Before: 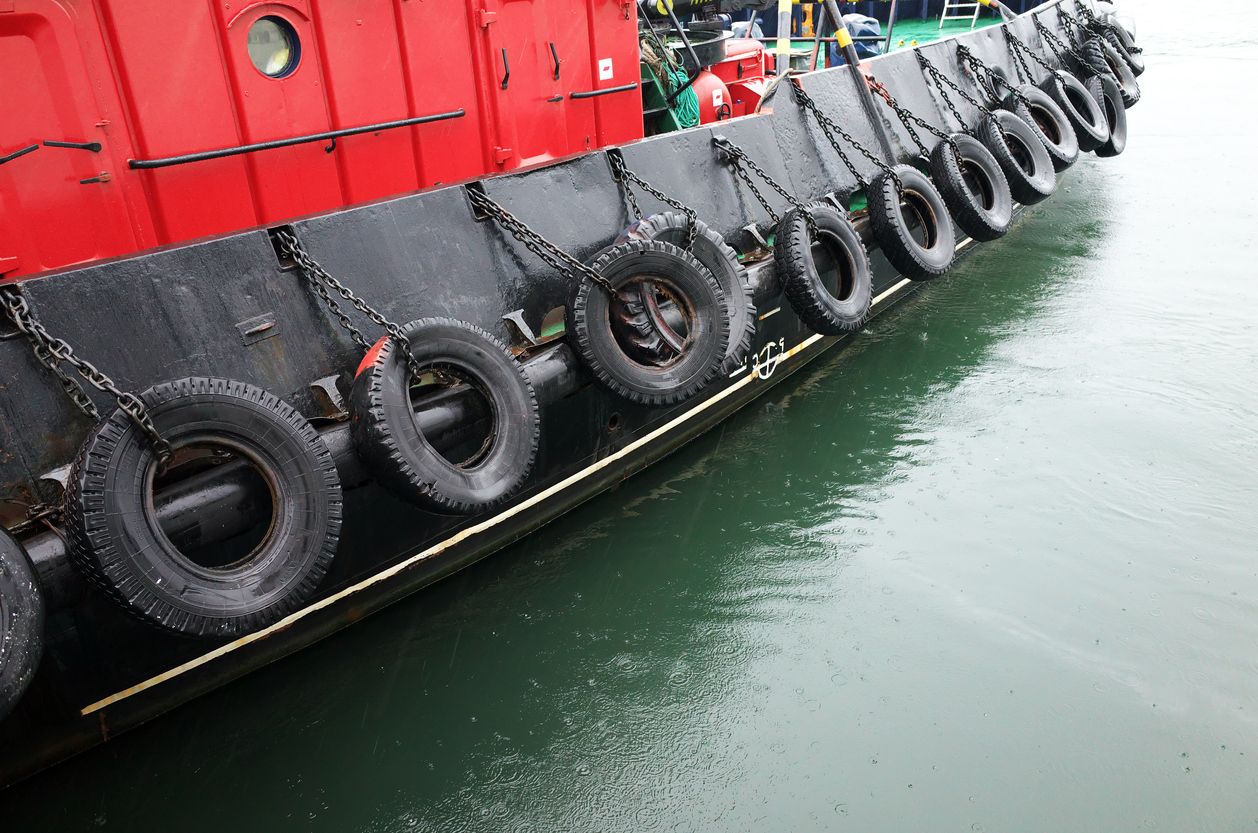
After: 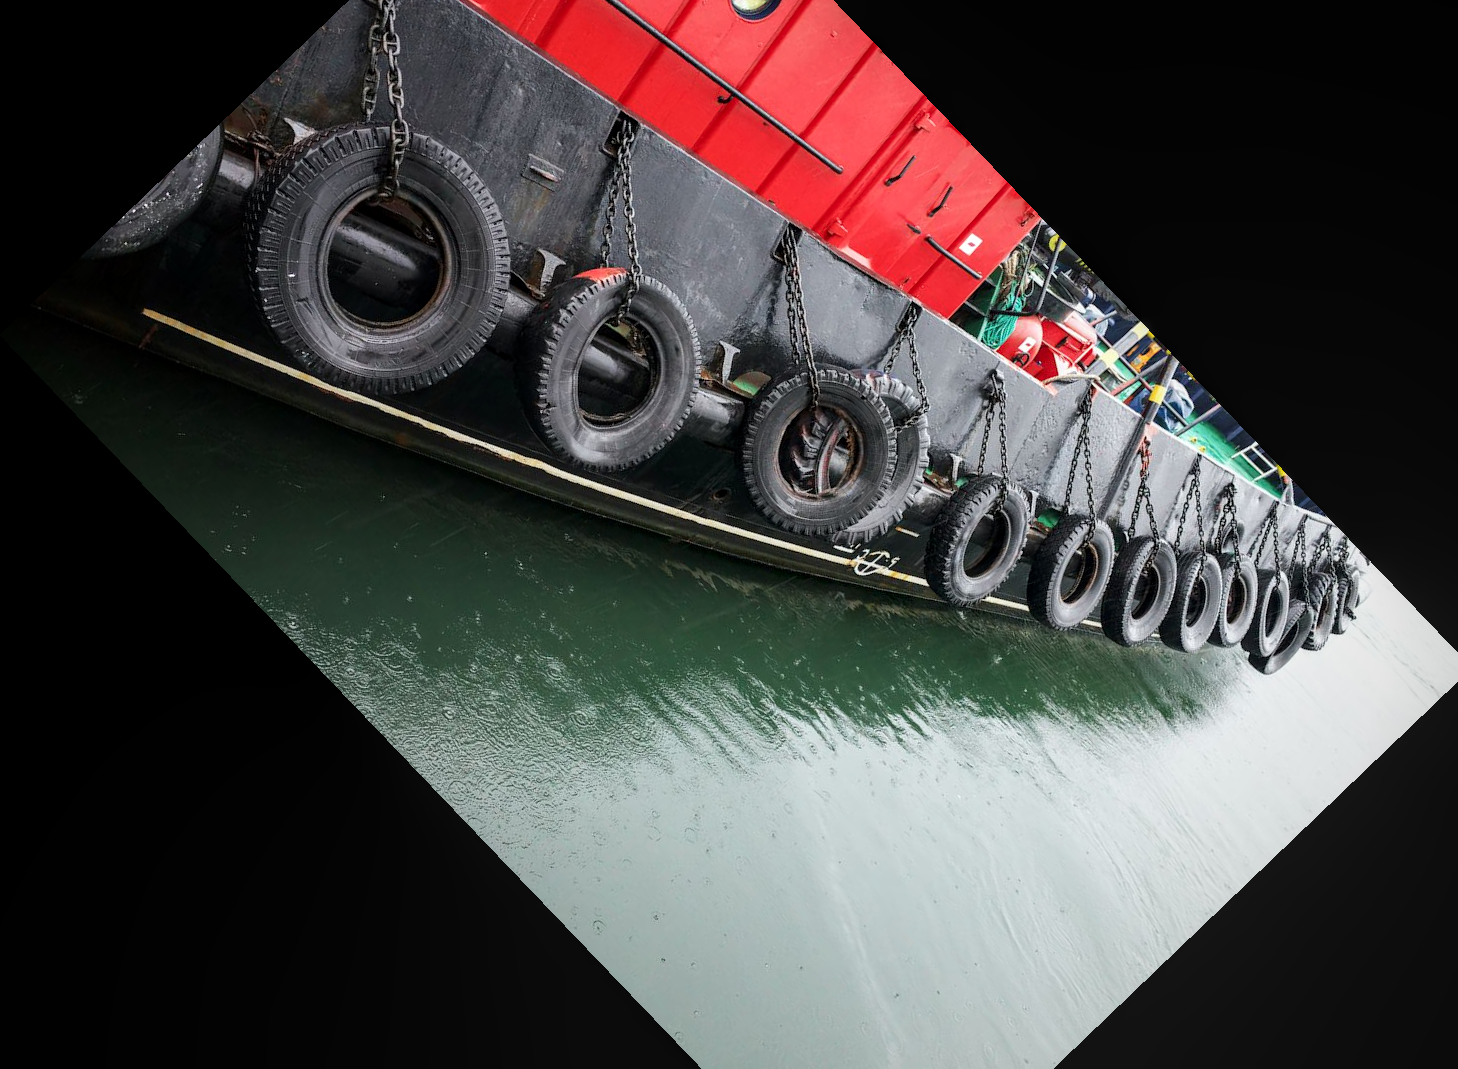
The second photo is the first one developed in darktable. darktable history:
local contrast: on, module defaults
crop and rotate: angle -46.26°, top 16.234%, right 0.912%, bottom 11.704%
contrast brightness saturation: contrast 0.08, saturation 0.02
vignetting: fall-off start 91.19%
